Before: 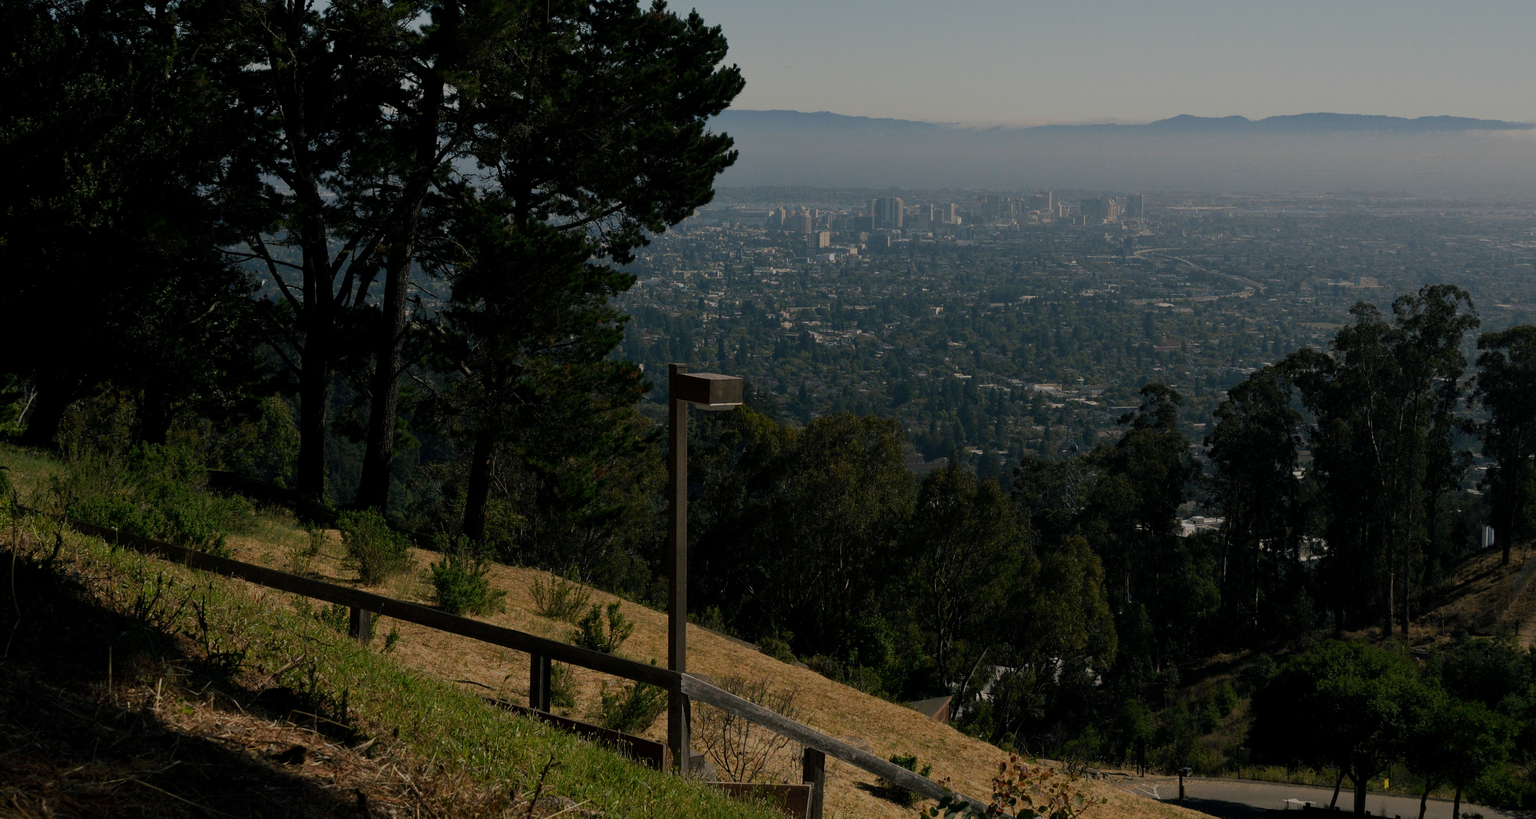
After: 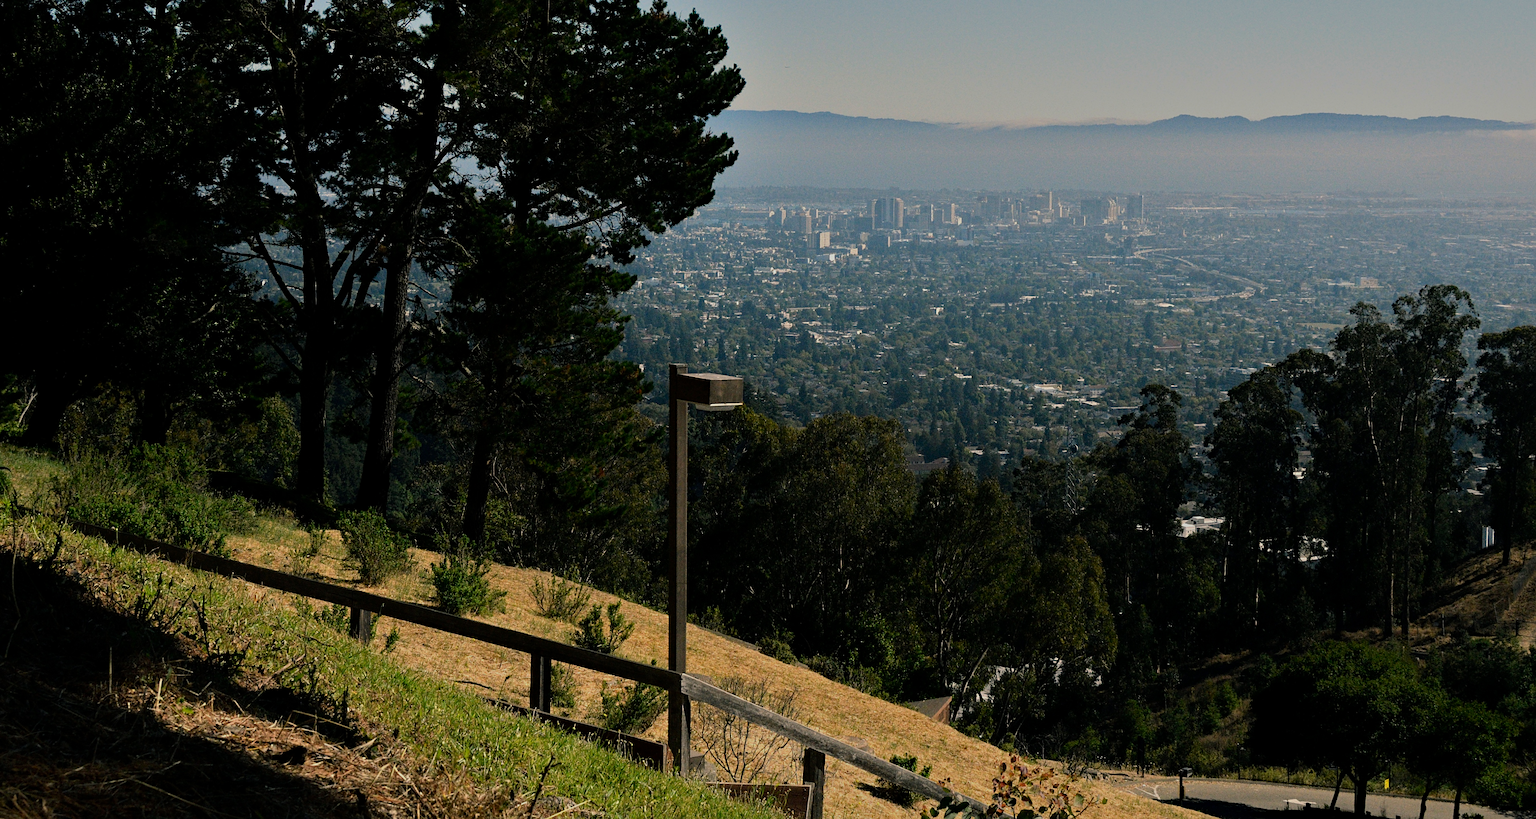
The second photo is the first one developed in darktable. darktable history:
haze removal: compatibility mode true, adaptive false
sharpen: amount 0.204
tone equalizer: -7 EV 0.149 EV, -6 EV 0.599 EV, -5 EV 1.13 EV, -4 EV 1.33 EV, -3 EV 1.14 EV, -2 EV 0.6 EV, -1 EV 0.16 EV, mask exposure compensation -0.501 EV
shadows and highlights: shadows -20.44, white point adjustment -2.07, highlights -34.8
